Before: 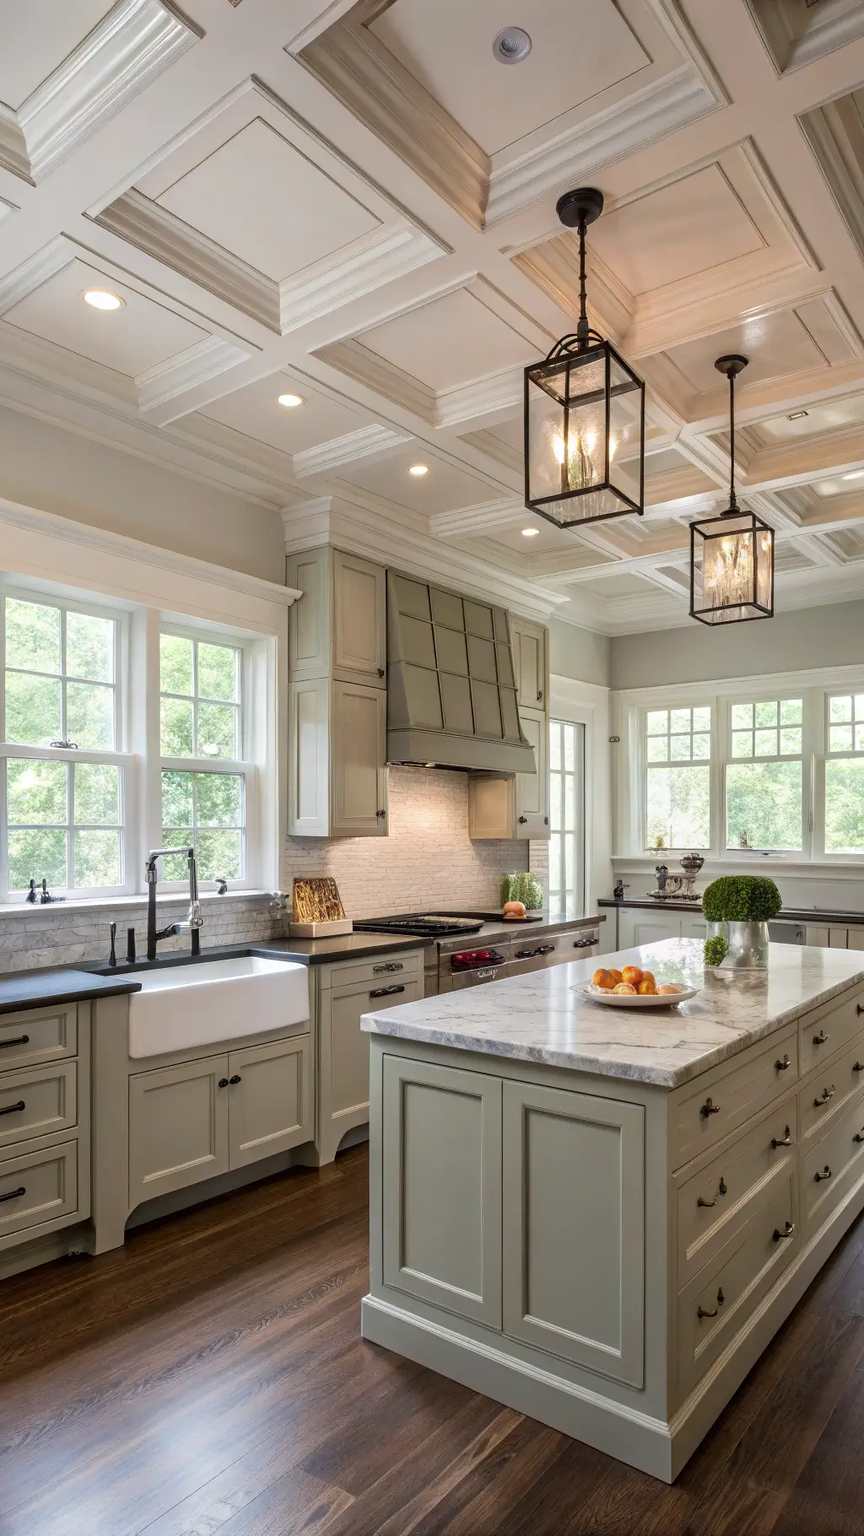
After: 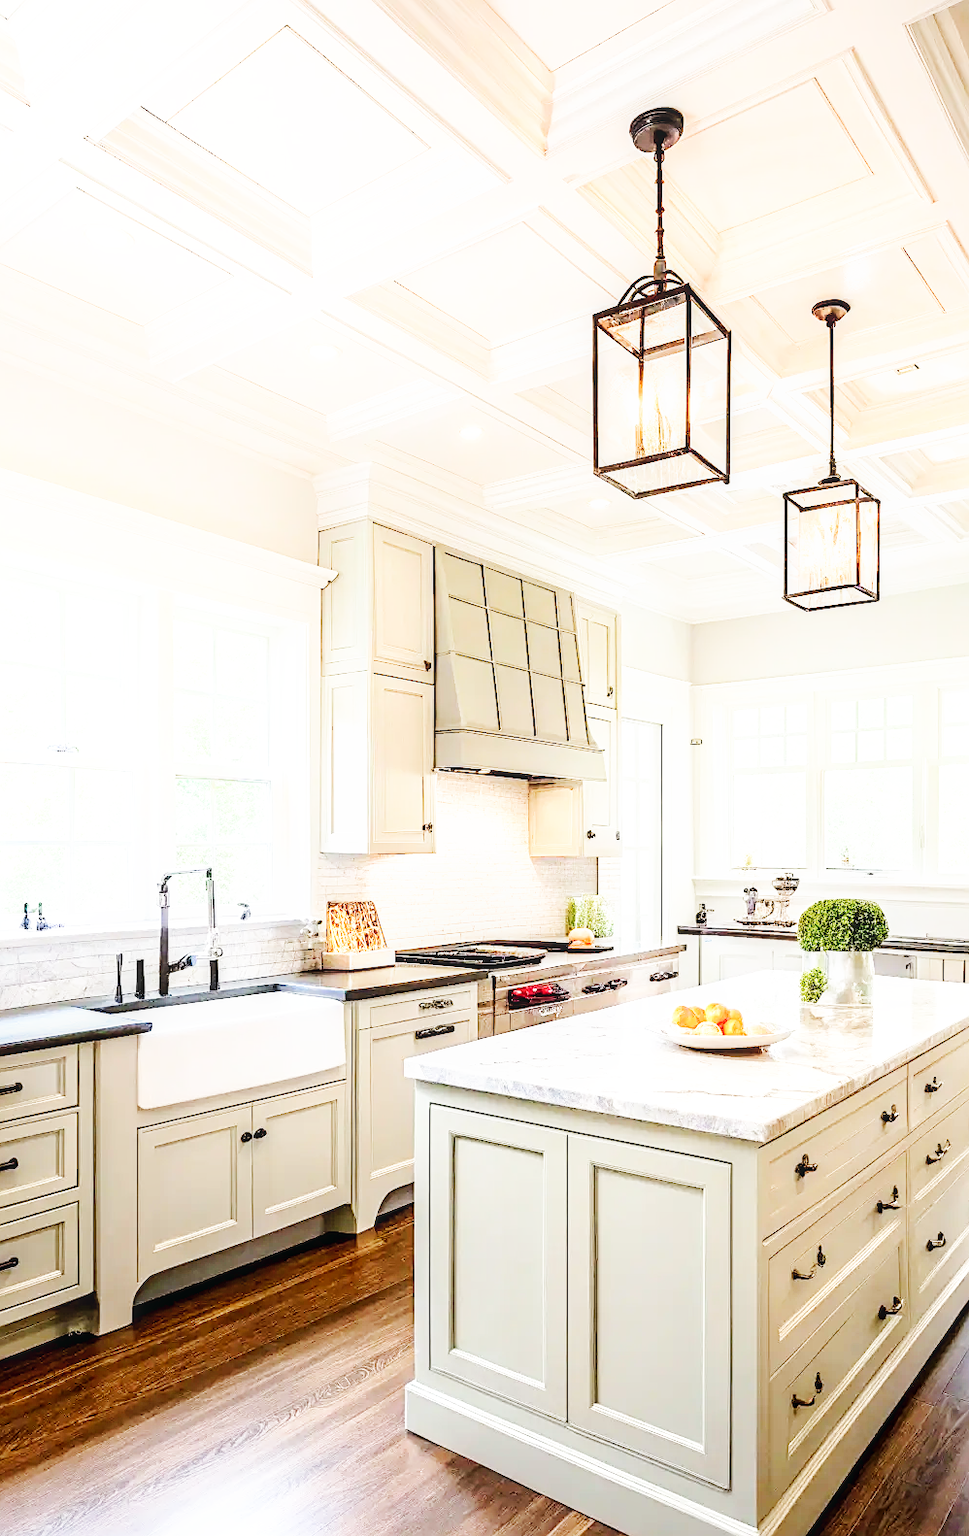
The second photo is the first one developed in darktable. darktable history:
sharpen: on, module defaults
crop: left 1.12%, top 6.159%, right 1.291%, bottom 6.869%
tone curve: curves: ch0 [(0, 0.012) (0.036, 0.035) (0.274, 0.288) (0.504, 0.536) (0.844, 0.84) (1, 0.983)]; ch1 [(0, 0) (0.389, 0.403) (0.462, 0.486) (0.499, 0.498) (0.511, 0.502) (0.536, 0.547) (0.567, 0.588) (0.626, 0.645) (0.749, 0.781) (1, 1)]; ch2 [(0, 0) (0.457, 0.486) (0.5, 0.5) (0.56, 0.551) (0.615, 0.607) (0.704, 0.732) (1, 1)], preserve colors none
base curve: curves: ch0 [(0, 0.003) (0.001, 0.002) (0.006, 0.004) (0.02, 0.022) (0.048, 0.086) (0.094, 0.234) (0.162, 0.431) (0.258, 0.629) (0.385, 0.8) (0.548, 0.918) (0.751, 0.988) (1, 1)], preserve colors none
exposure: black level correction 0.001, exposure 0.676 EV, compensate highlight preservation false
local contrast: on, module defaults
shadows and highlights: shadows -24.84, highlights 50.29, soften with gaussian
